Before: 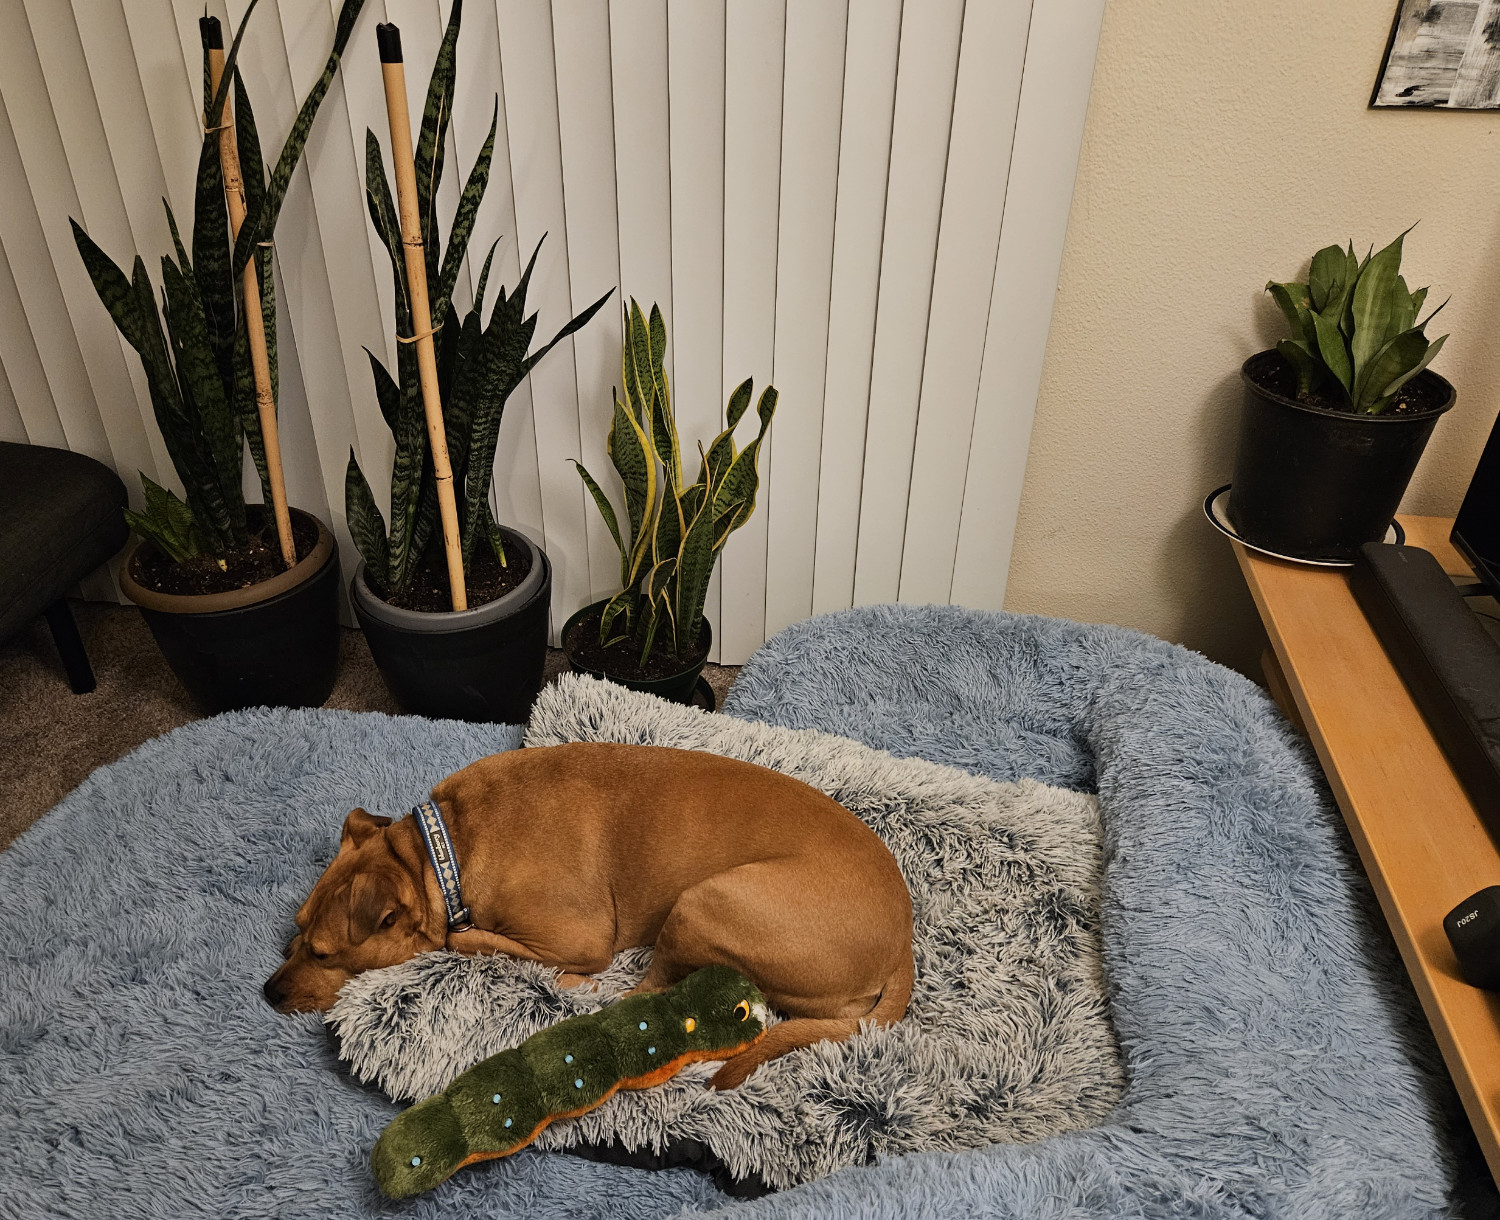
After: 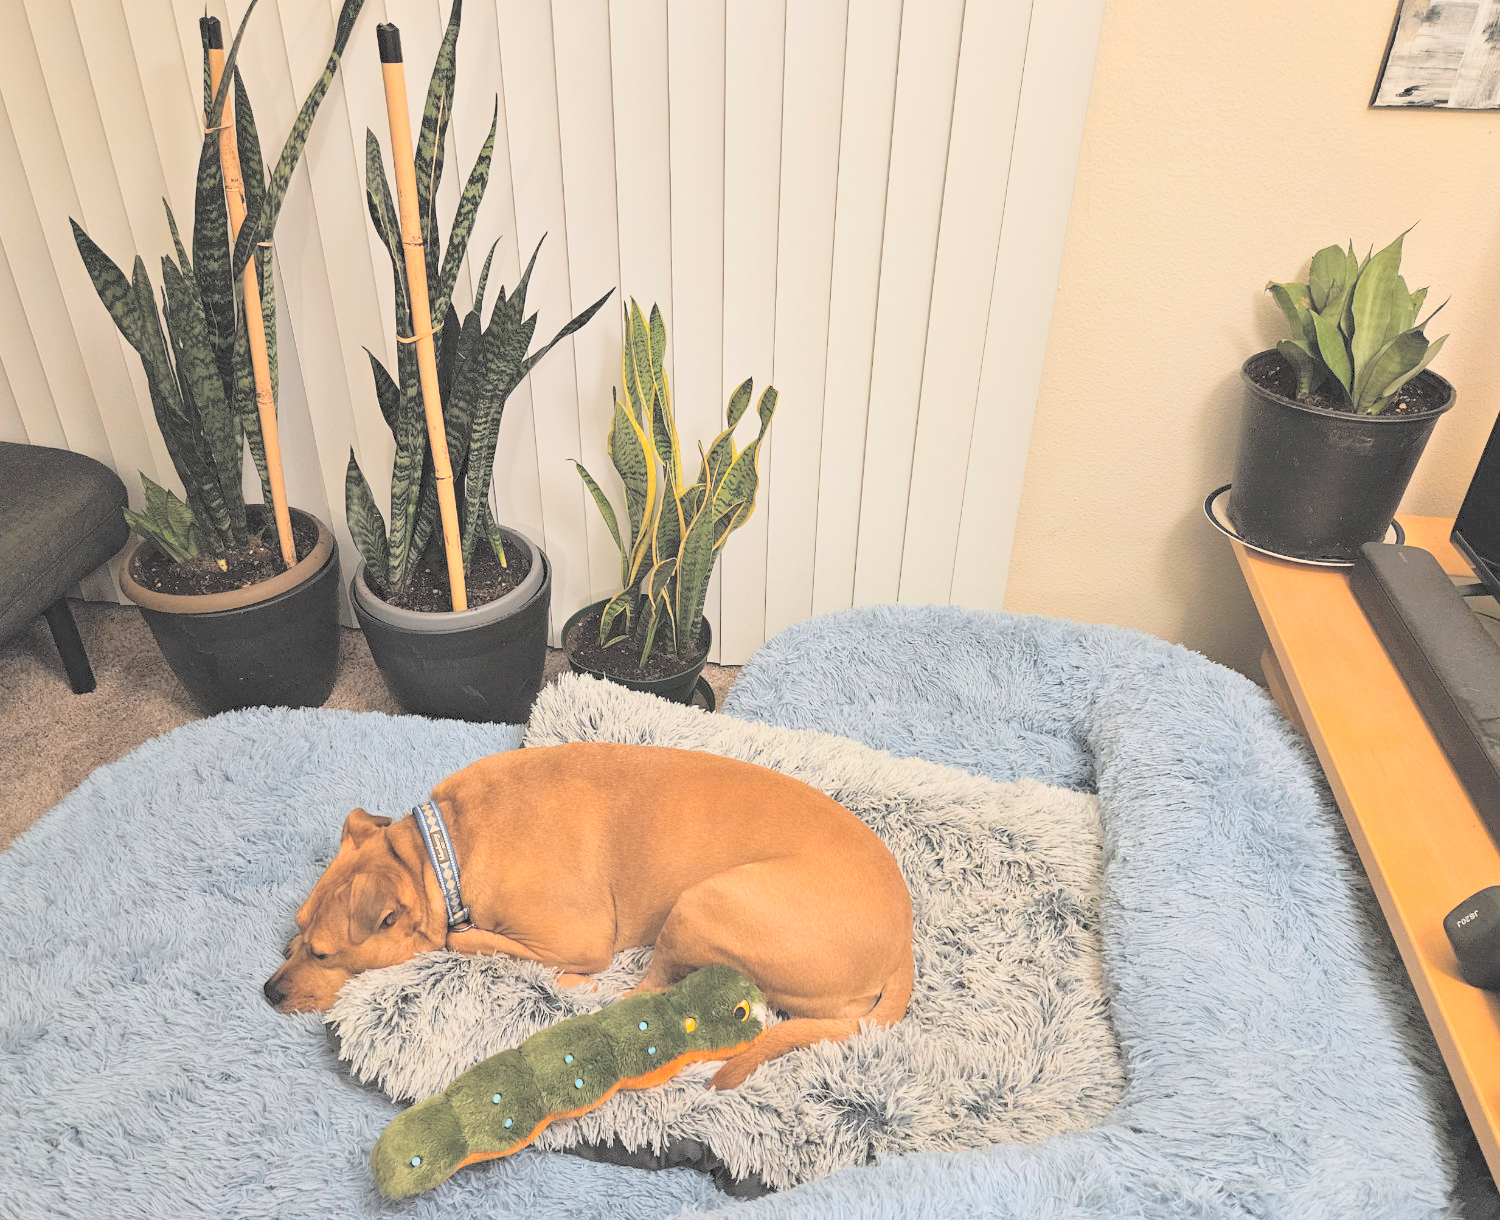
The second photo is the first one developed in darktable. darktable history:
contrast brightness saturation: brightness 1
exposure: compensate highlight preservation false
